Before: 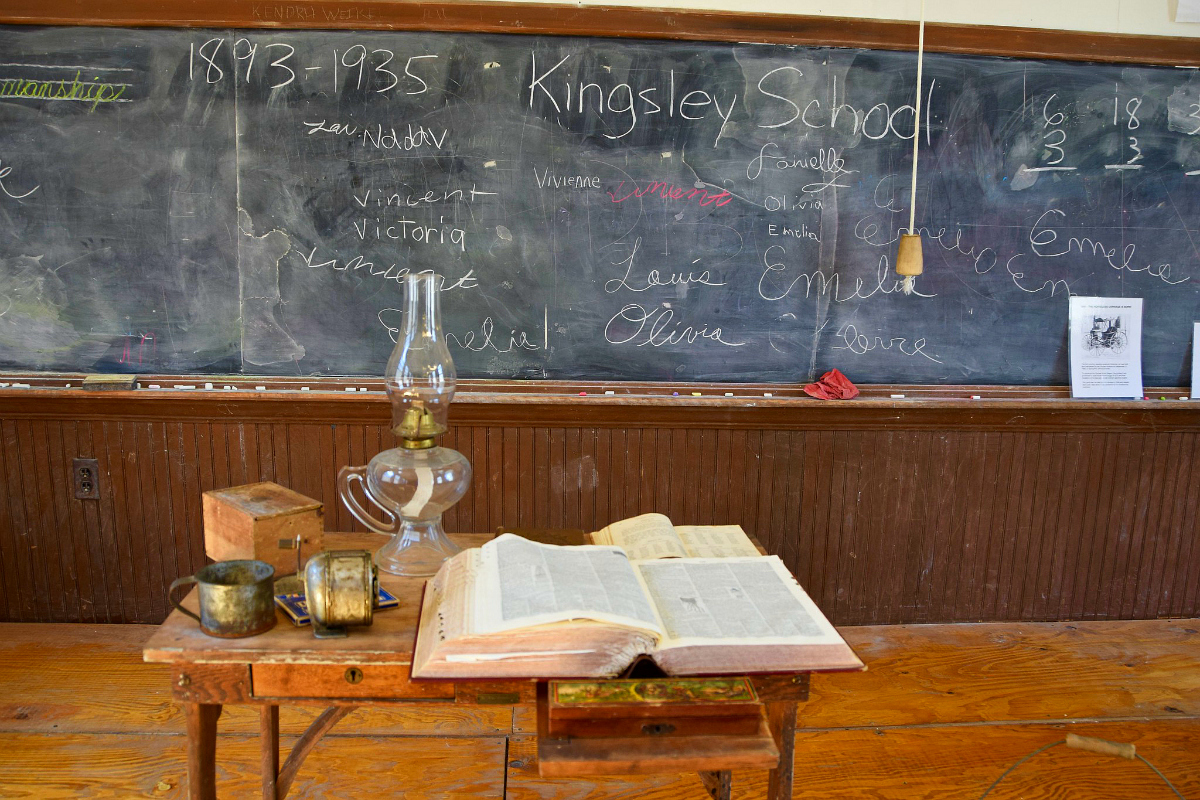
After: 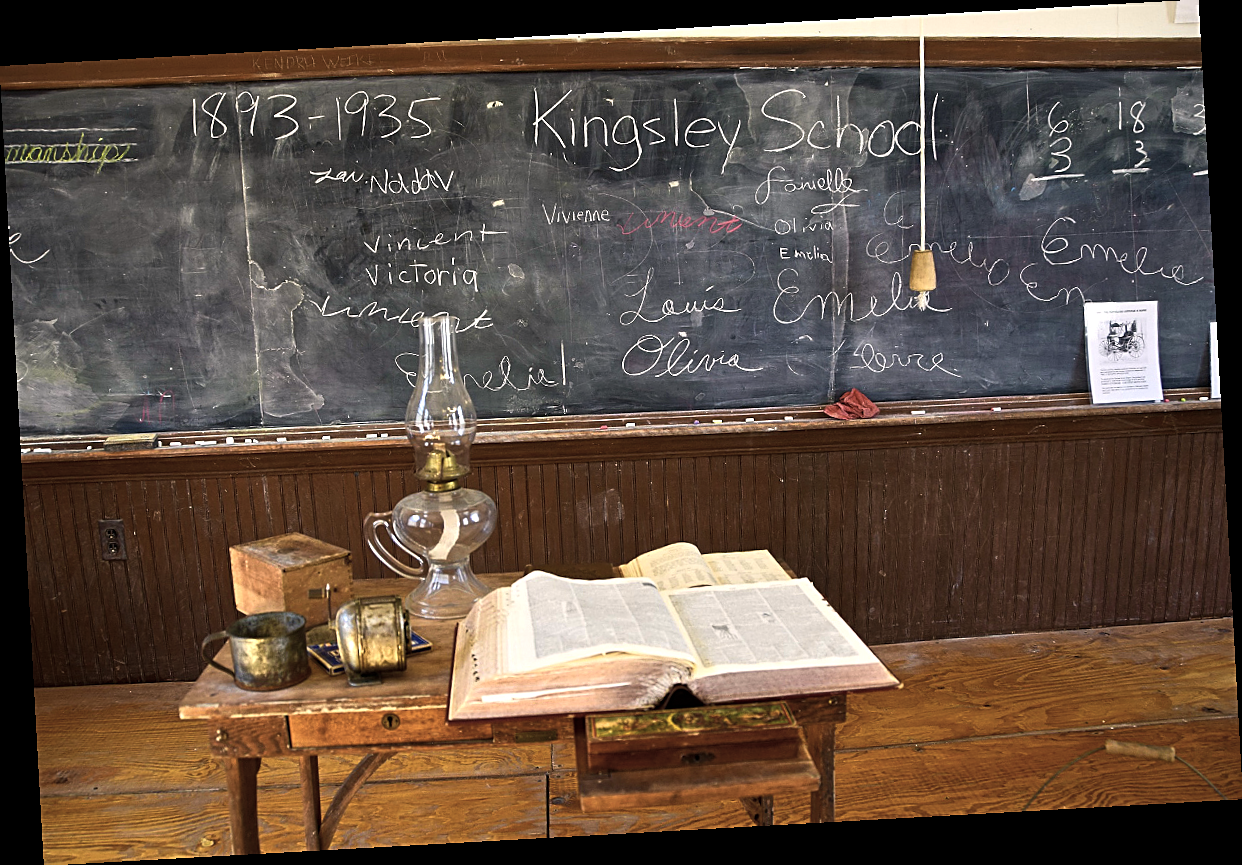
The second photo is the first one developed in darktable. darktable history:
color balance rgb: perceptual brilliance grading › highlights 14.29%, perceptual brilliance grading › mid-tones -5.92%, perceptual brilliance grading › shadows -26.83%, global vibrance 31.18%
color correction: highlights a* 5.59, highlights b* 5.24, saturation 0.68
sharpen: on, module defaults
rotate and perspective: rotation -3.18°, automatic cropping off
tone equalizer: -8 EV -0.002 EV, -7 EV 0.005 EV, -6 EV -0.009 EV, -5 EV 0.011 EV, -4 EV -0.012 EV, -3 EV 0.007 EV, -2 EV -0.062 EV, -1 EV -0.293 EV, +0 EV -0.582 EV, smoothing diameter 2%, edges refinement/feathering 20, mask exposure compensation -1.57 EV, filter diffusion 5
